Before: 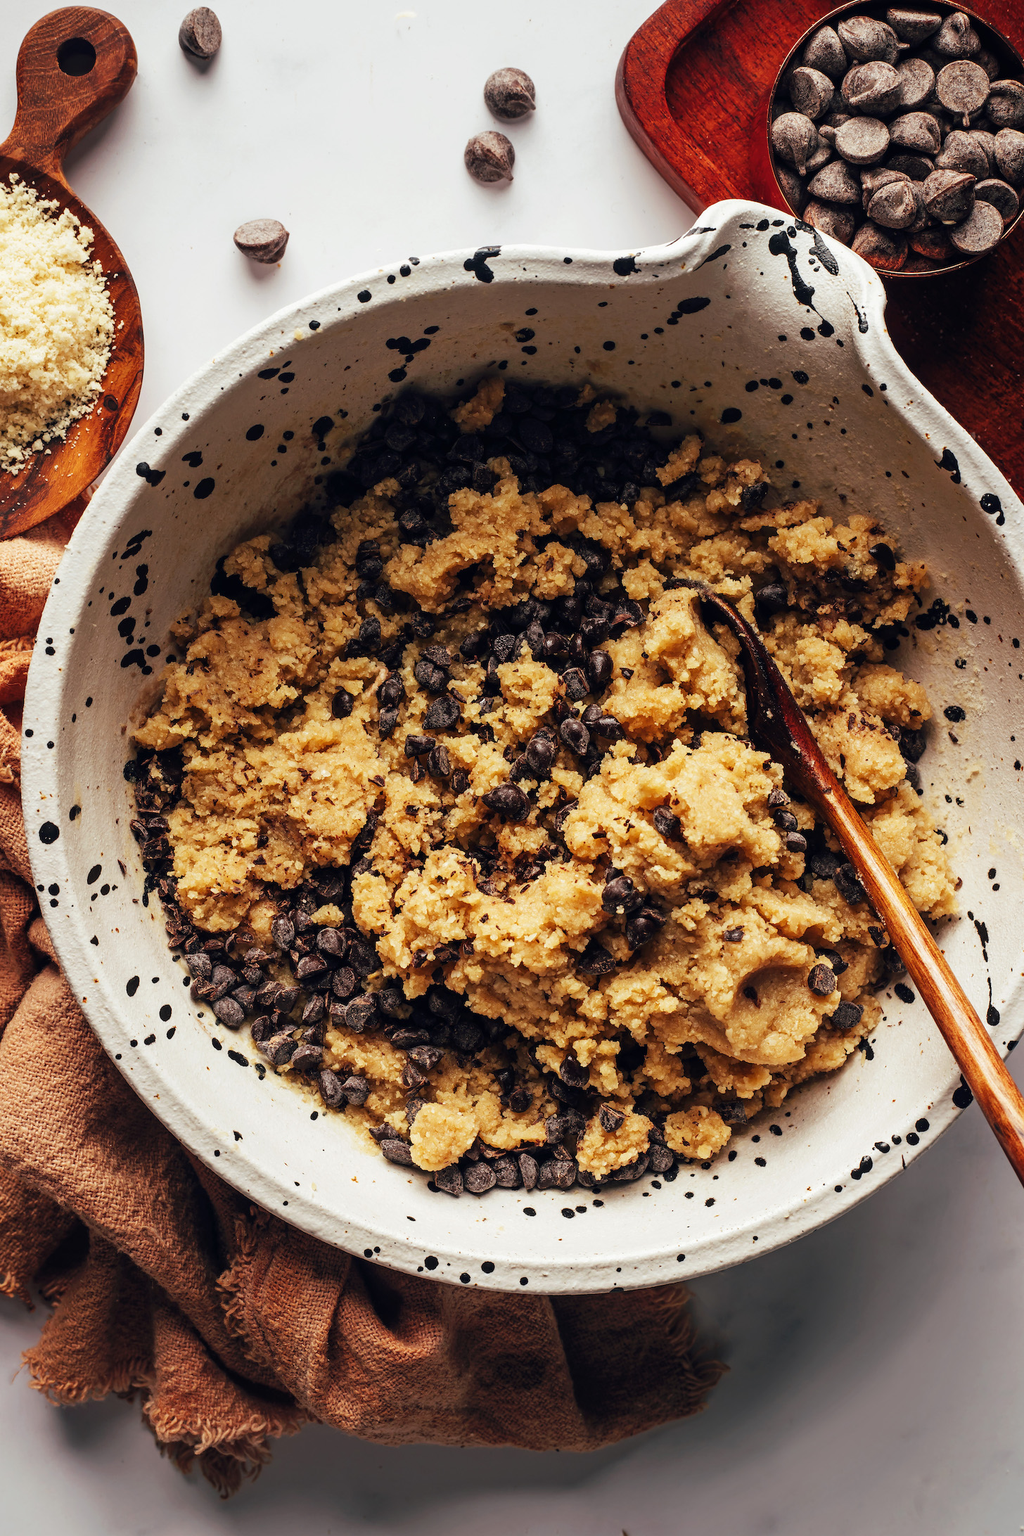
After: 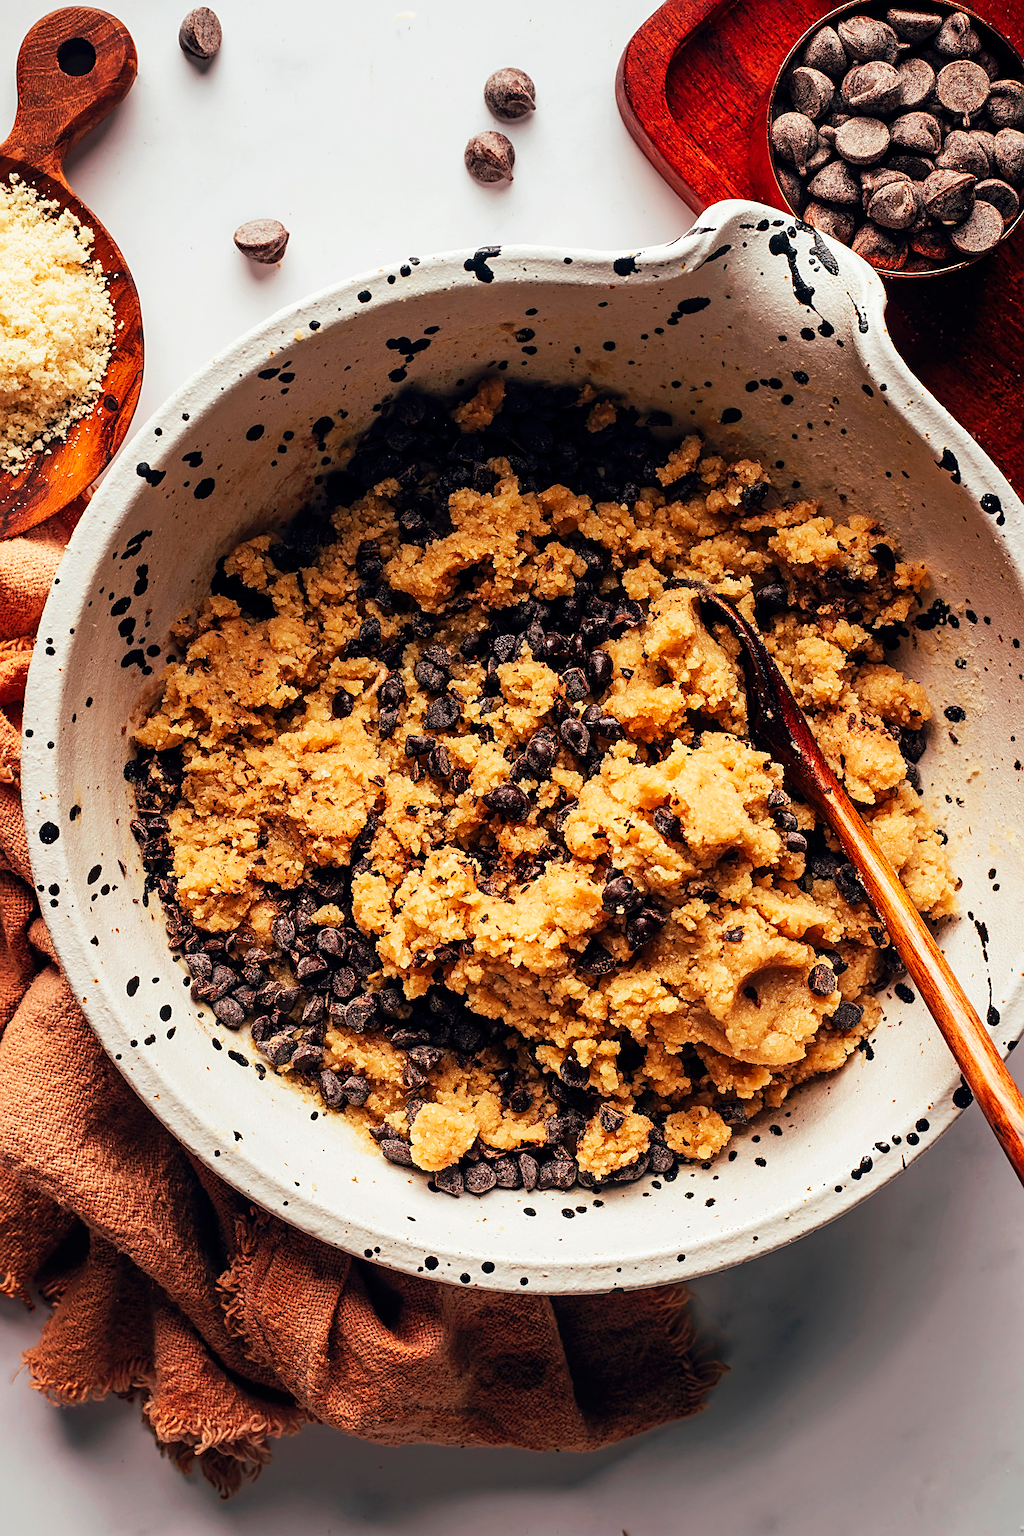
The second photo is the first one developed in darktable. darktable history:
sharpen: on, module defaults
exposure: compensate exposure bias true, compensate highlight preservation false
contrast brightness saturation: contrast 0.097, brightness 0.034, saturation 0.087
